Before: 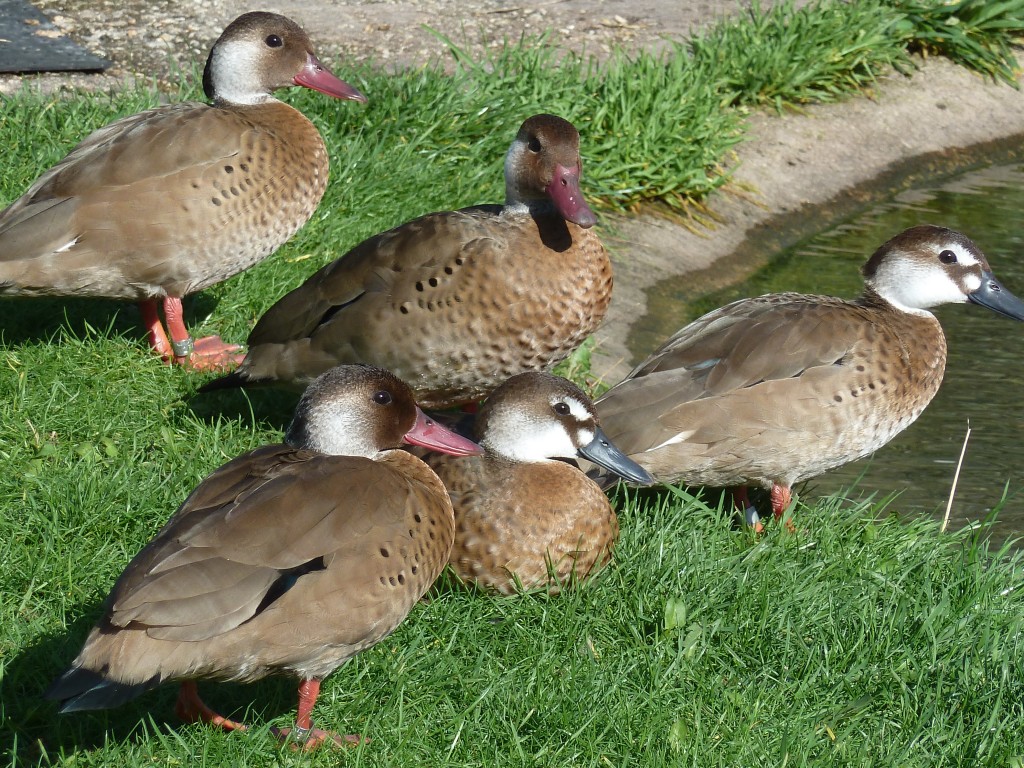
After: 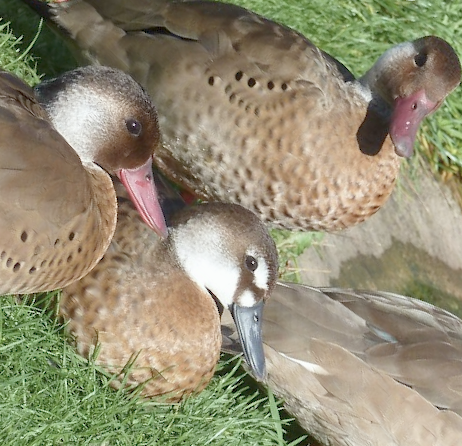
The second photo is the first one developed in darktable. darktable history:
crop and rotate: angle -45.71°, top 16.369%, right 0.918%, bottom 11.759%
exposure: black level correction 0.001, exposure 1 EV, compensate highlight preservation false
contrast brightness saturation: contrast 0.1, saturation -0.374
color balance rgb: power › chroma 0.31%, power › hue 23.35°, perceptual saturation grading › global saturation 10.187%, contrast -29.796%
